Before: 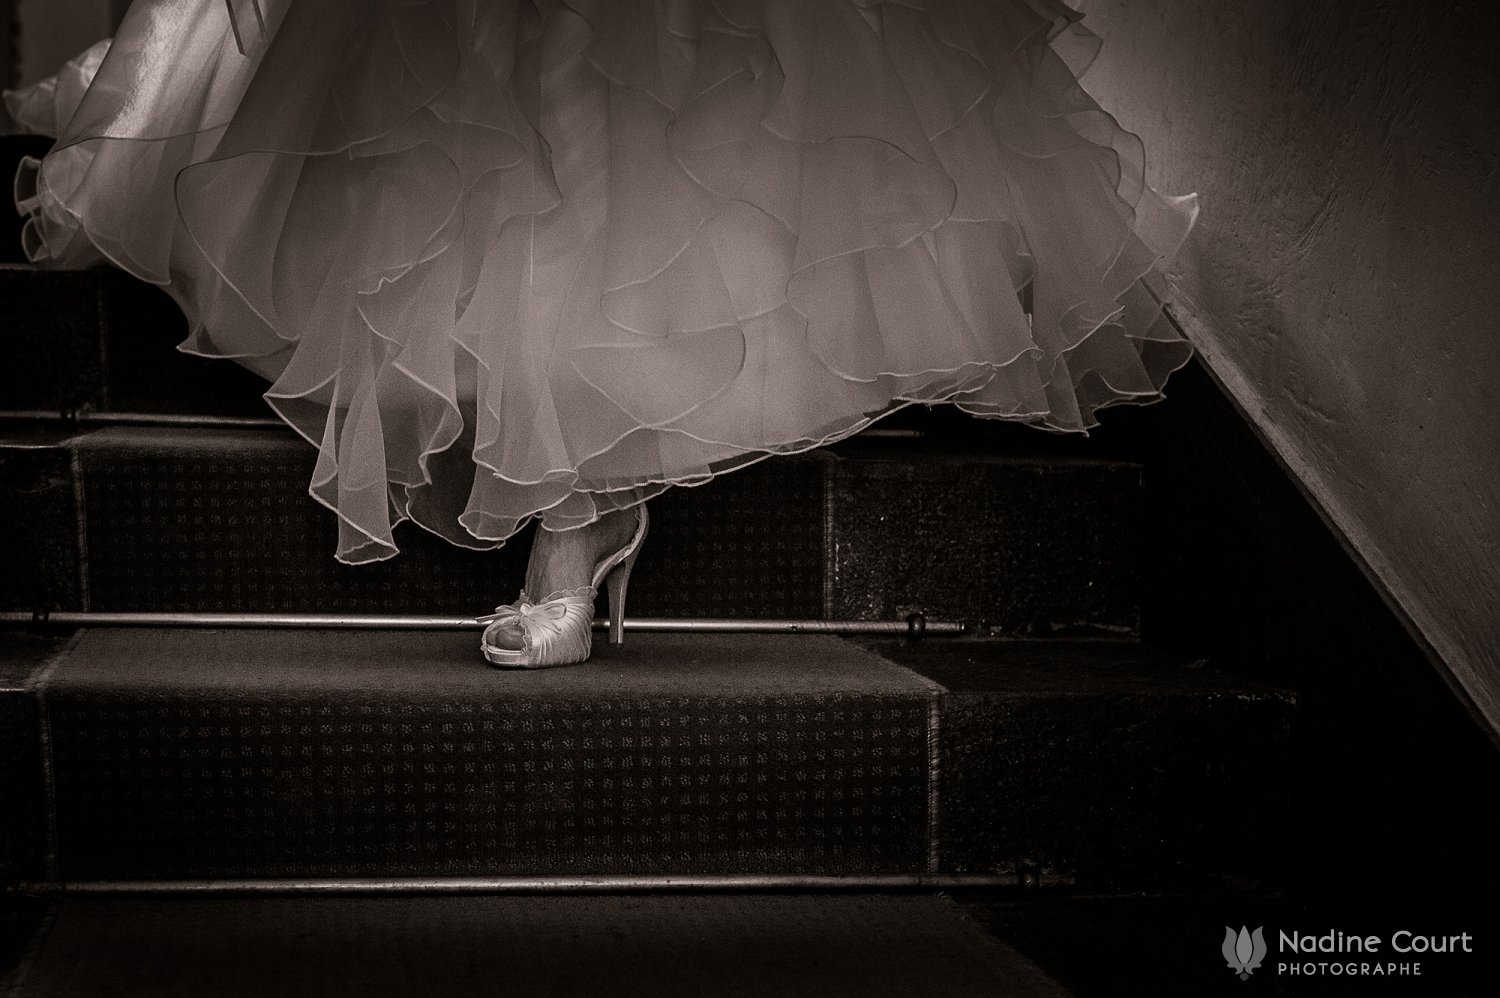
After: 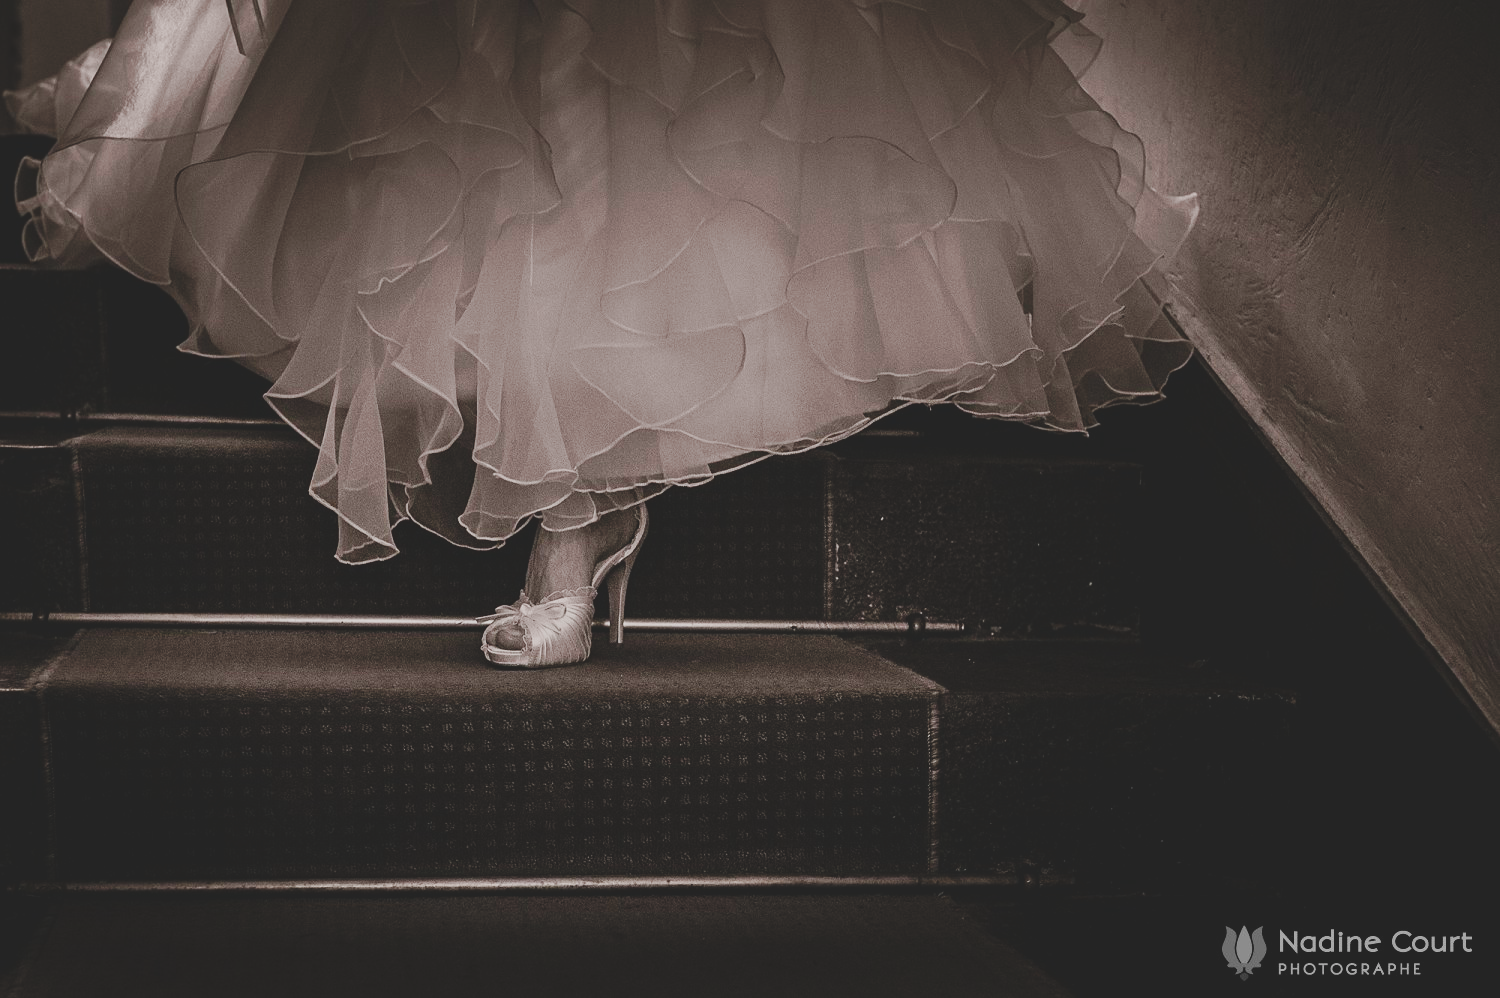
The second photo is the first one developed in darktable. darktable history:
base curve: curves: ch0 [(0, 0) (0.032, 0.025) (0.121, 0.166) (0.206, 0.329) (0.605, 0.79) (1, 1)], preserve colors none
contrast brightness saturation: contrast -0.28
